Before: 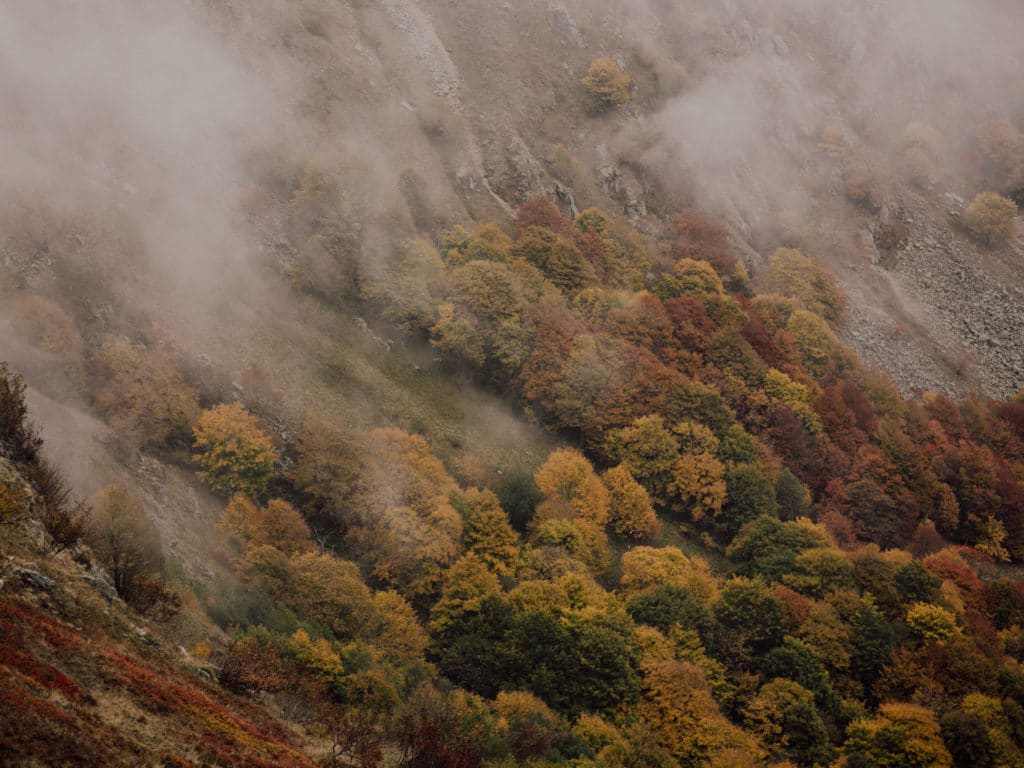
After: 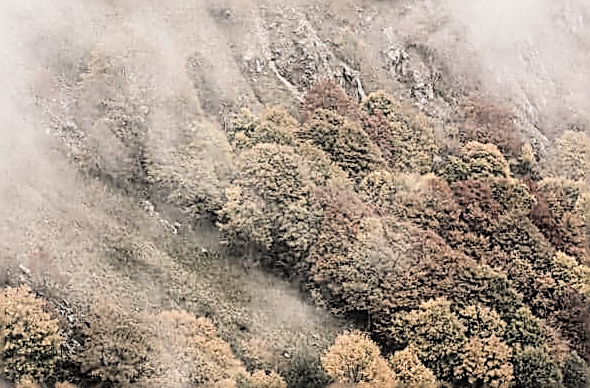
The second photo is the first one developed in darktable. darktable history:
local contrast: on, module defaults
tone curve: curves: ch0 [(0, 0) (0.003, 0) (0.011, 0.001) (0.025, 0.003) (0.044, 0.005) (0.069, 0.013) (0.1, 0.024) (0.136, 0.04) (0.177, 0.087) (0.224, 0.148) (0.277, 0.238) (0.335, 0.335) (0.399, 0.43) (0.468, 0.524) (0.543, 0.621) (0.623, 0.712) (0.709, 0.788) (0.801, 0.867) (0.898, 0.947) (1, 1)]
color zones: curves: ch1 [(0, 0.292) (0.001, 0.292) (0.2, 0.264) (0.4, 0.248) (0.6, 0.248) (0.8, 0.264) (0.999, 0.292) (1, 0.292)]
exposure: exposure 1 EV, compensate highlight preservation false
crop: left 20.821%, top 15.35%, right 21.49%, bottom 34.129%
sharpen: amount 1.982
filmic rgb: black relative exposure -14.21 EV, white relative exposure 3.39 EV, hardness 7.93, contrast 0.995
